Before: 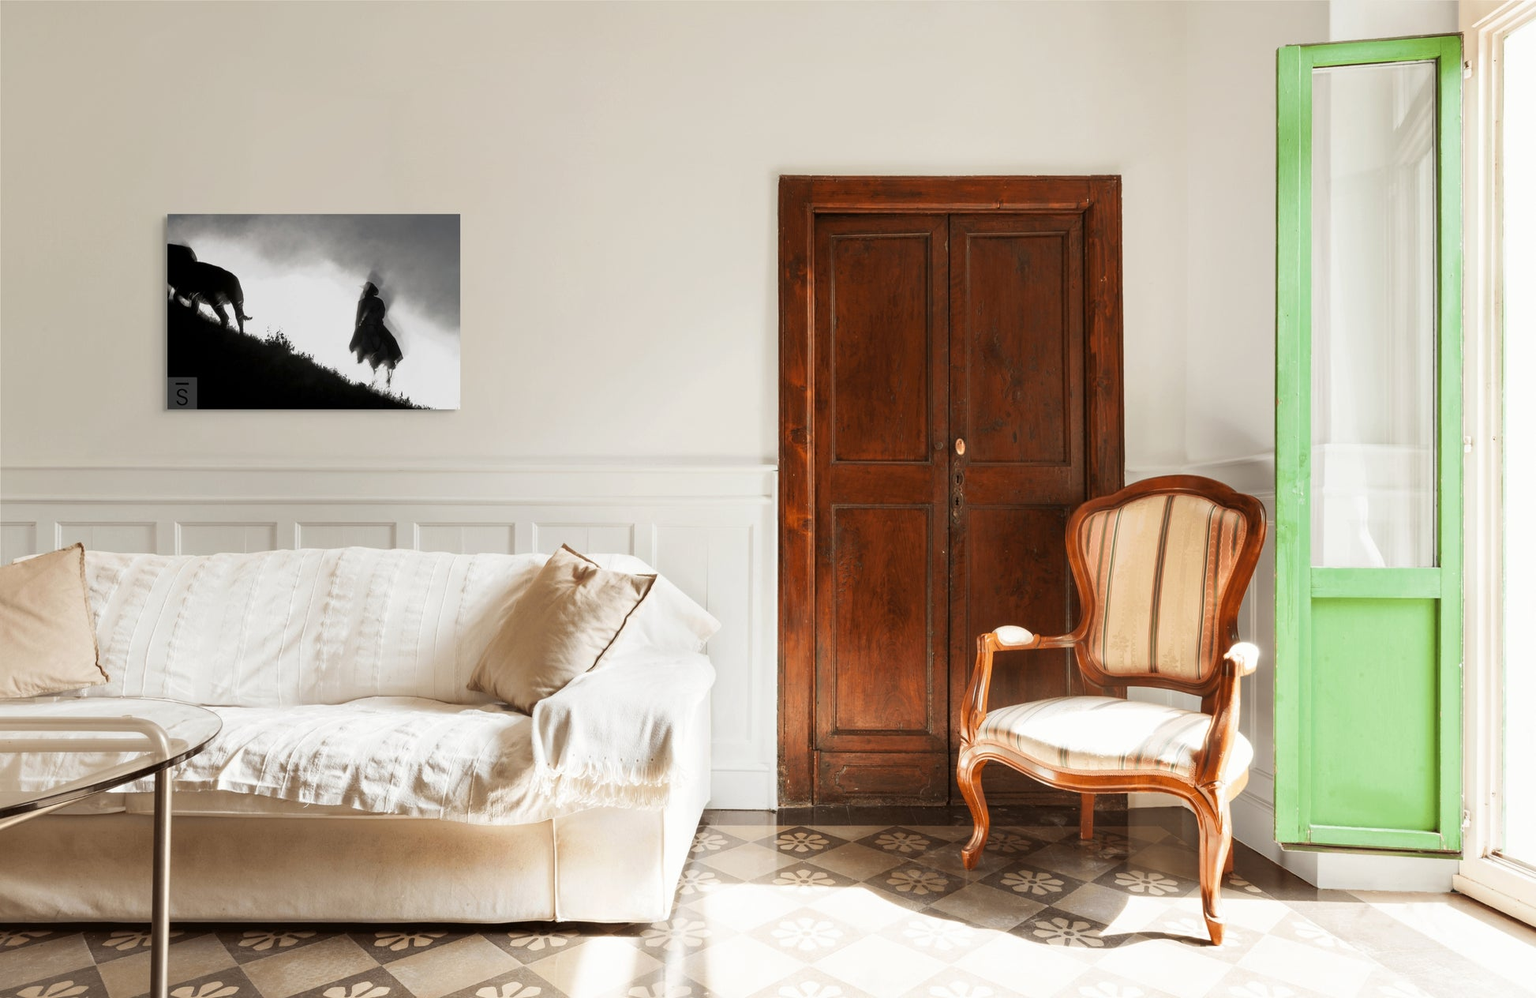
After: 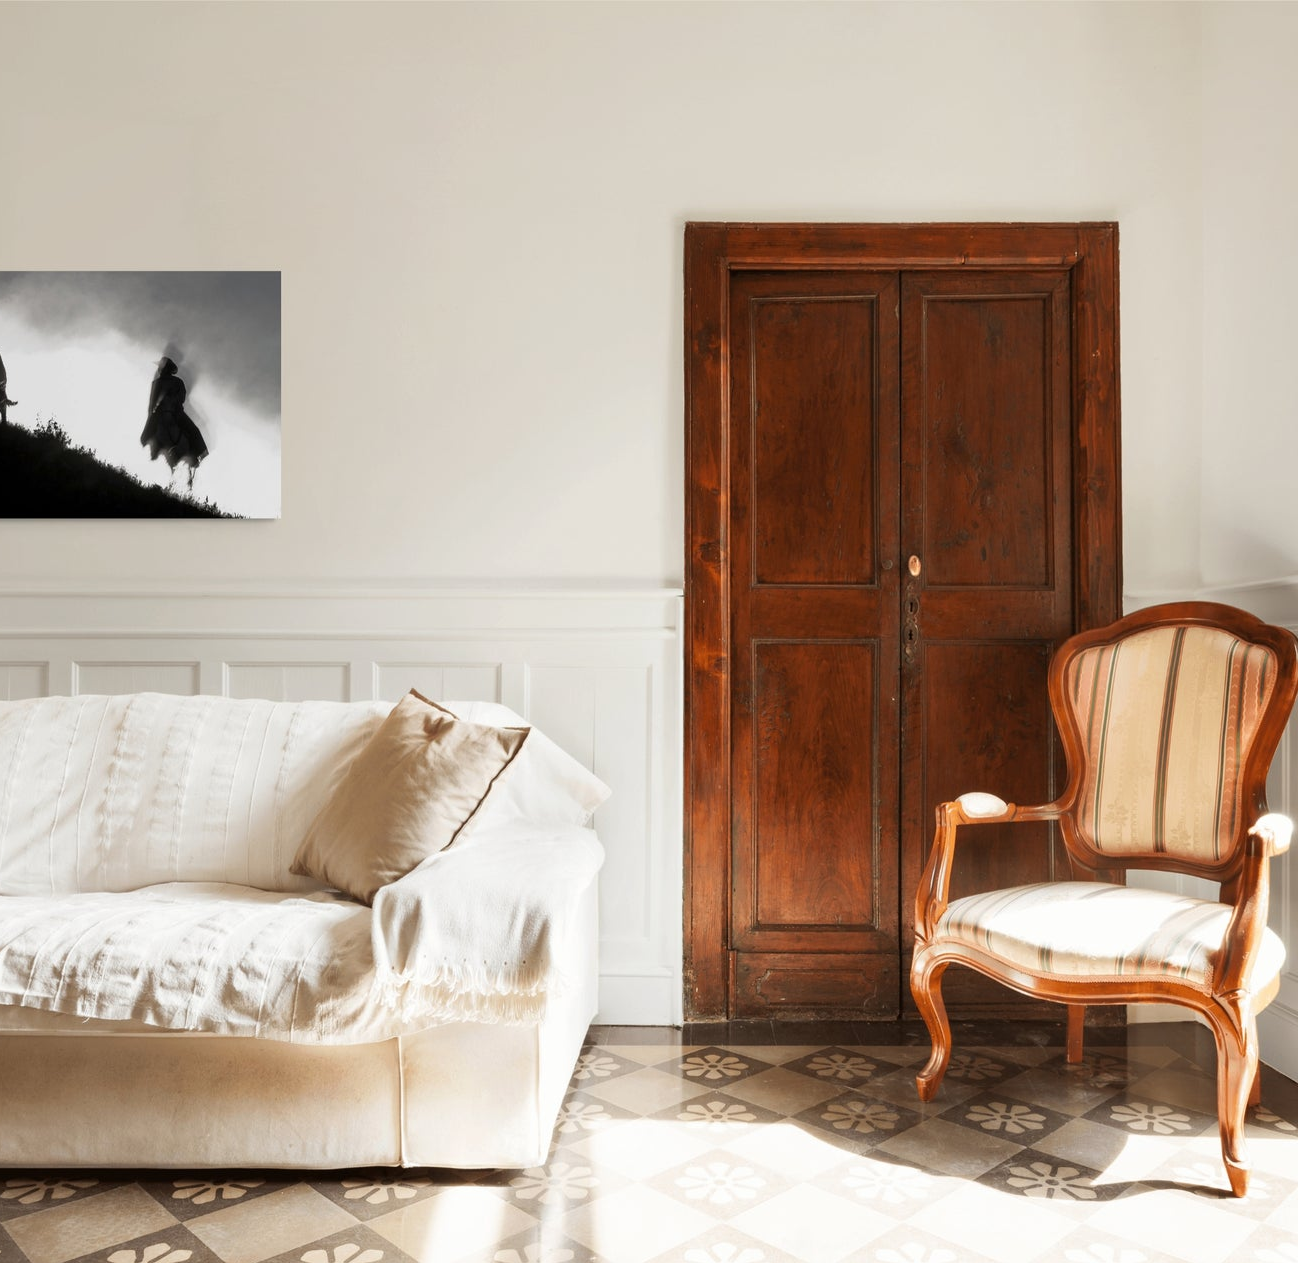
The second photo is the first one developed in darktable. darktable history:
crop and rotate: left 15.542%, right 17.748%
